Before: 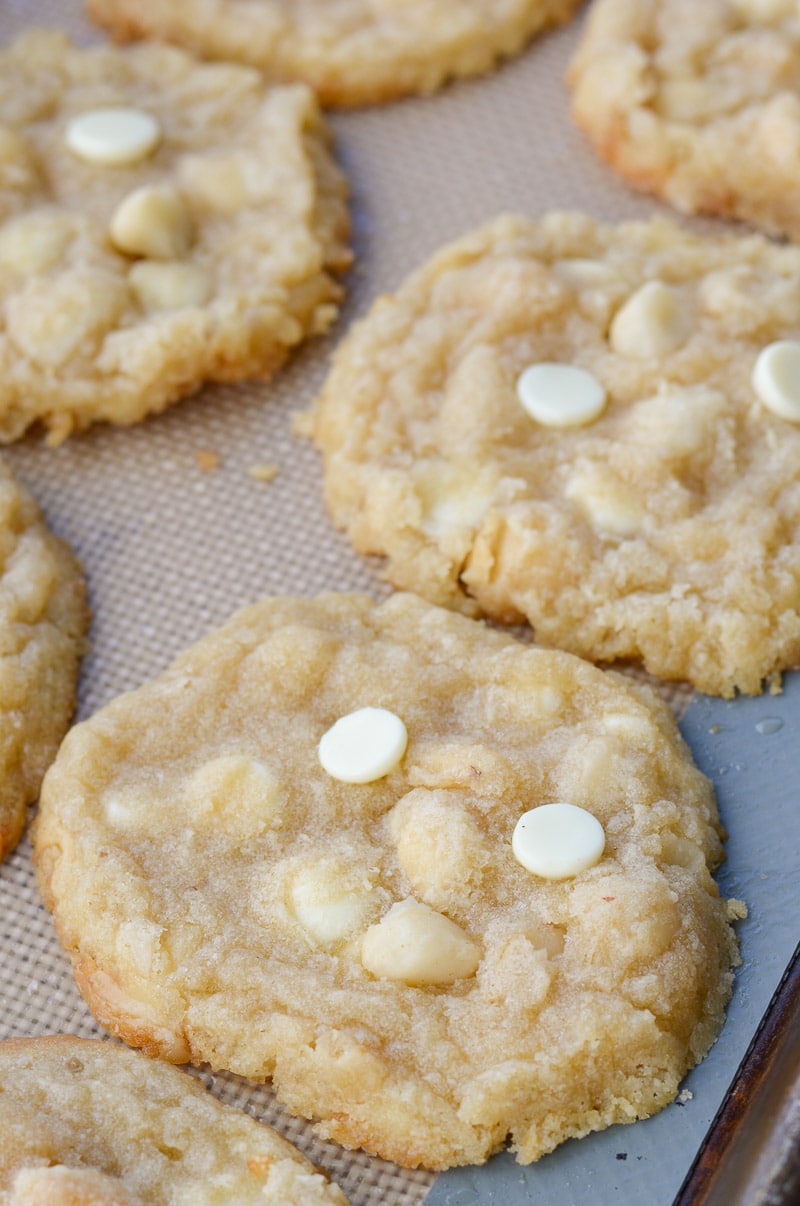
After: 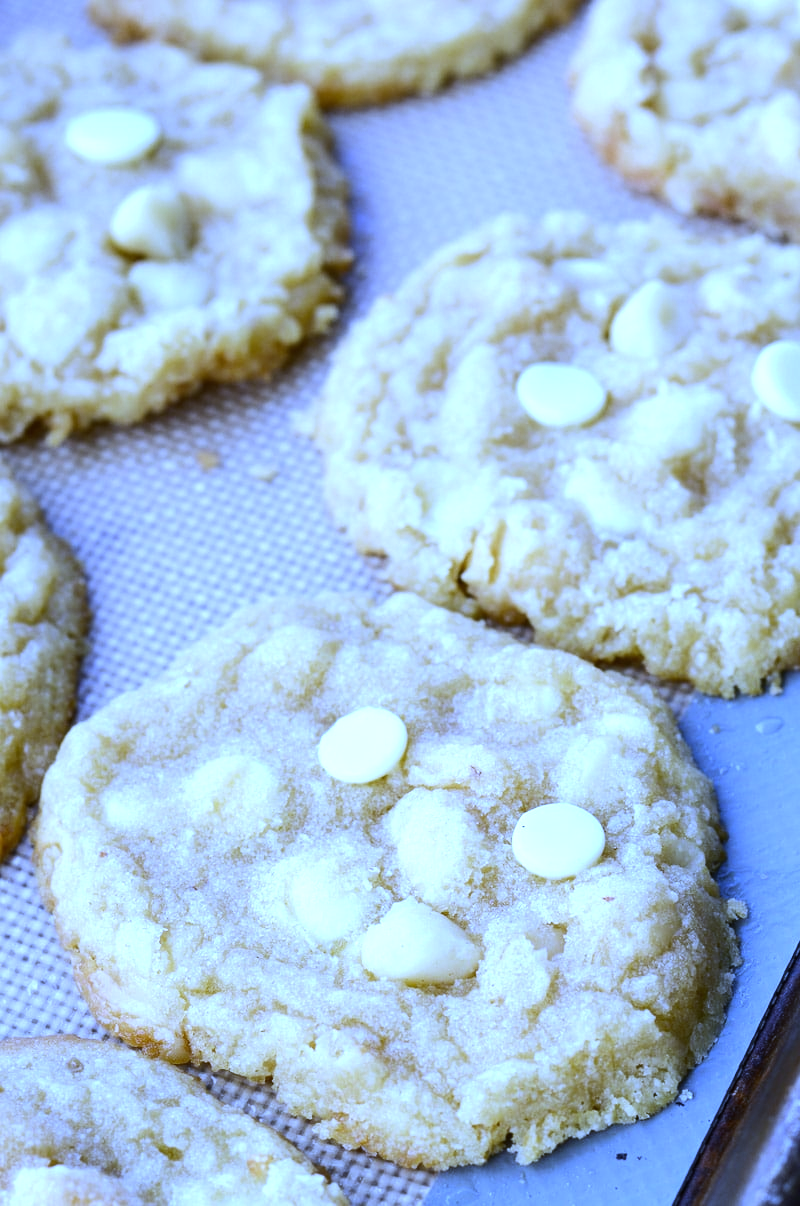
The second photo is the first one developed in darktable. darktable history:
white balance: red 0.766, blue 1.537
tone equalizer: -8 EV -0.75 EV, -7 EV -0.7 EV, -6 EV -0.6 EV, -5 EV -0.4 EV, -3 EV 0.4 EV, -2 EV 0.6 EV, -1 EV 0.7 EV, +0 EV 0.75 EV, edges refinement/feathering 500, mask exposure compensation -1.57 EV, preserve details no
